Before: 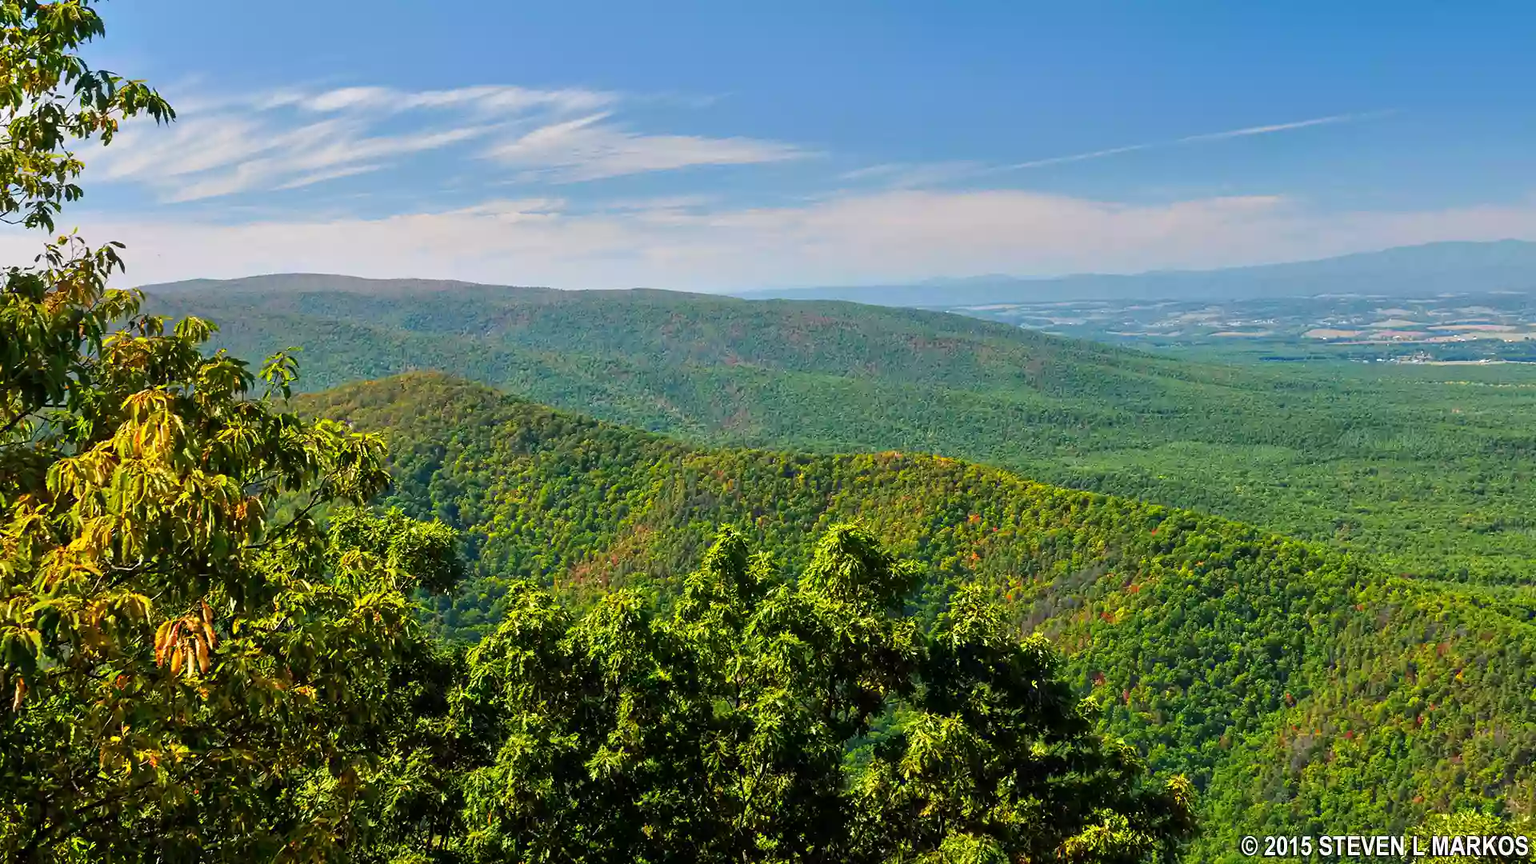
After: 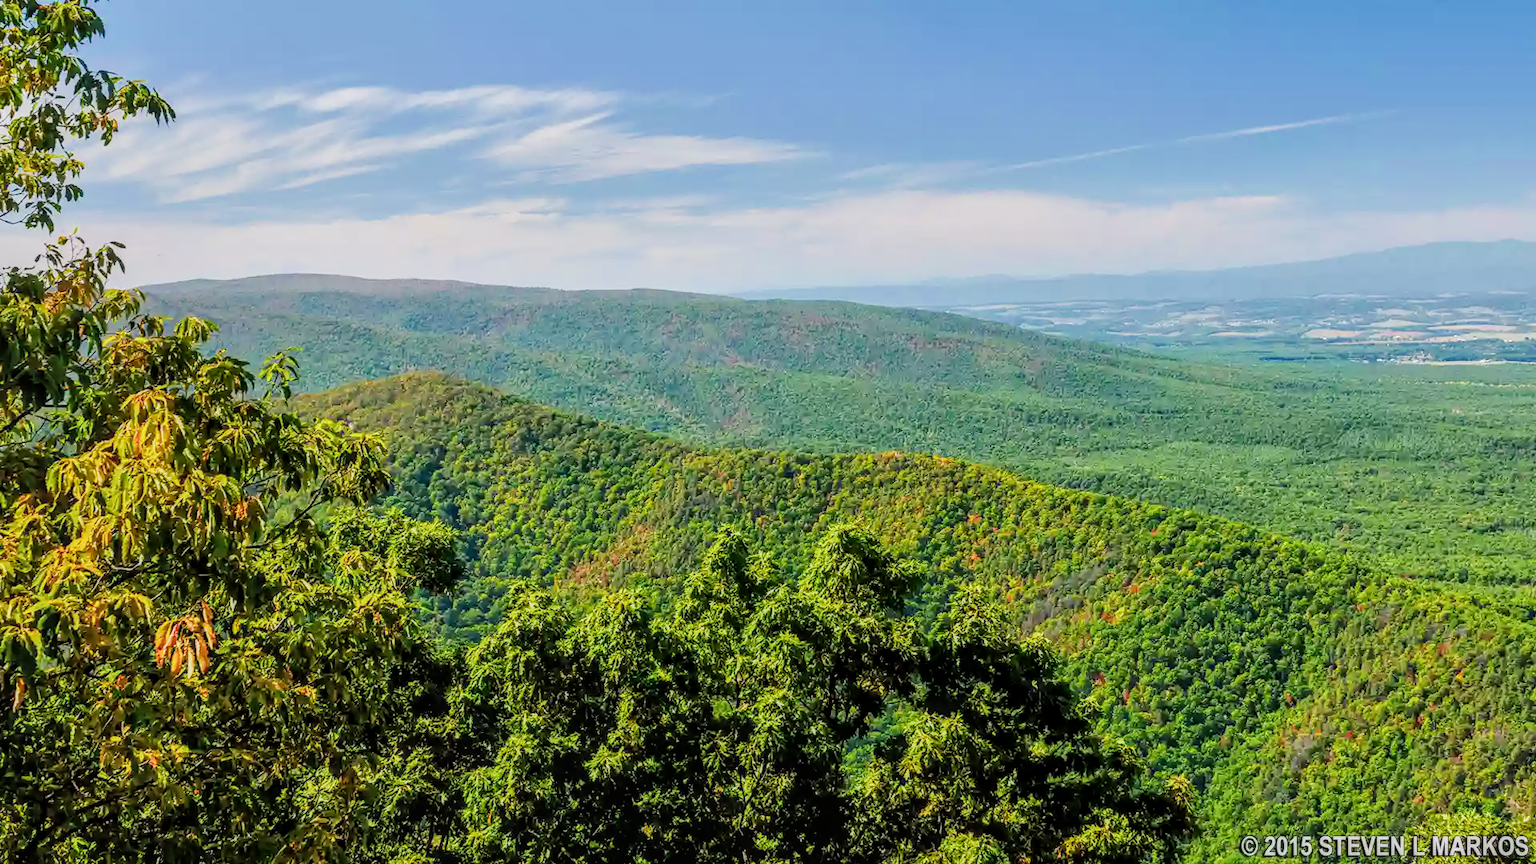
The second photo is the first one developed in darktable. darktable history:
exposure: exposure 0.722 EV, compensate exposure bias true, compensate highlight preservation false
filmic rgb: black relative exposure -7.65 EV, white relative exposure 4.56 EV, hardness 3.61
local contrast: highlights 1%, shadows 7%, detail 134%
